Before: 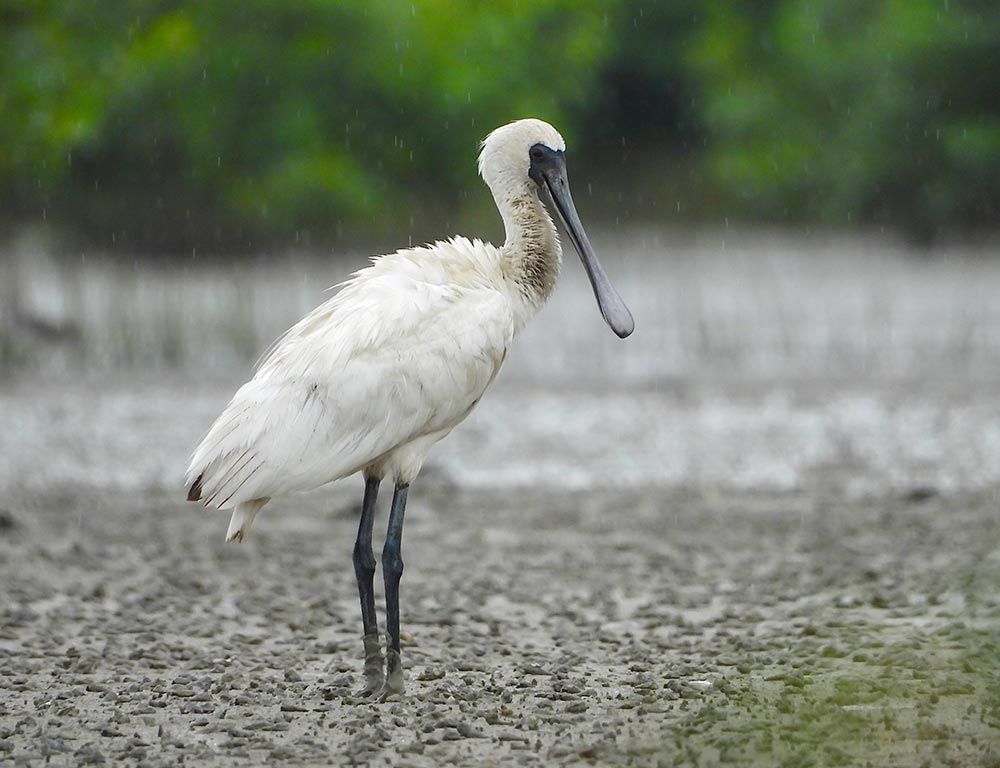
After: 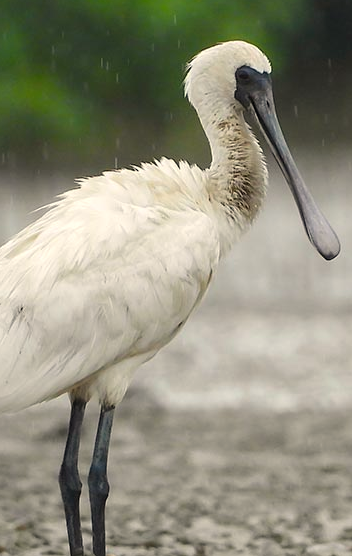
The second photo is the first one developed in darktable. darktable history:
white balance: red 1.045, blue 0.932
crop and rotate: left 29.476%, top 10.214%, right 35.32%, bottom 17.333%
